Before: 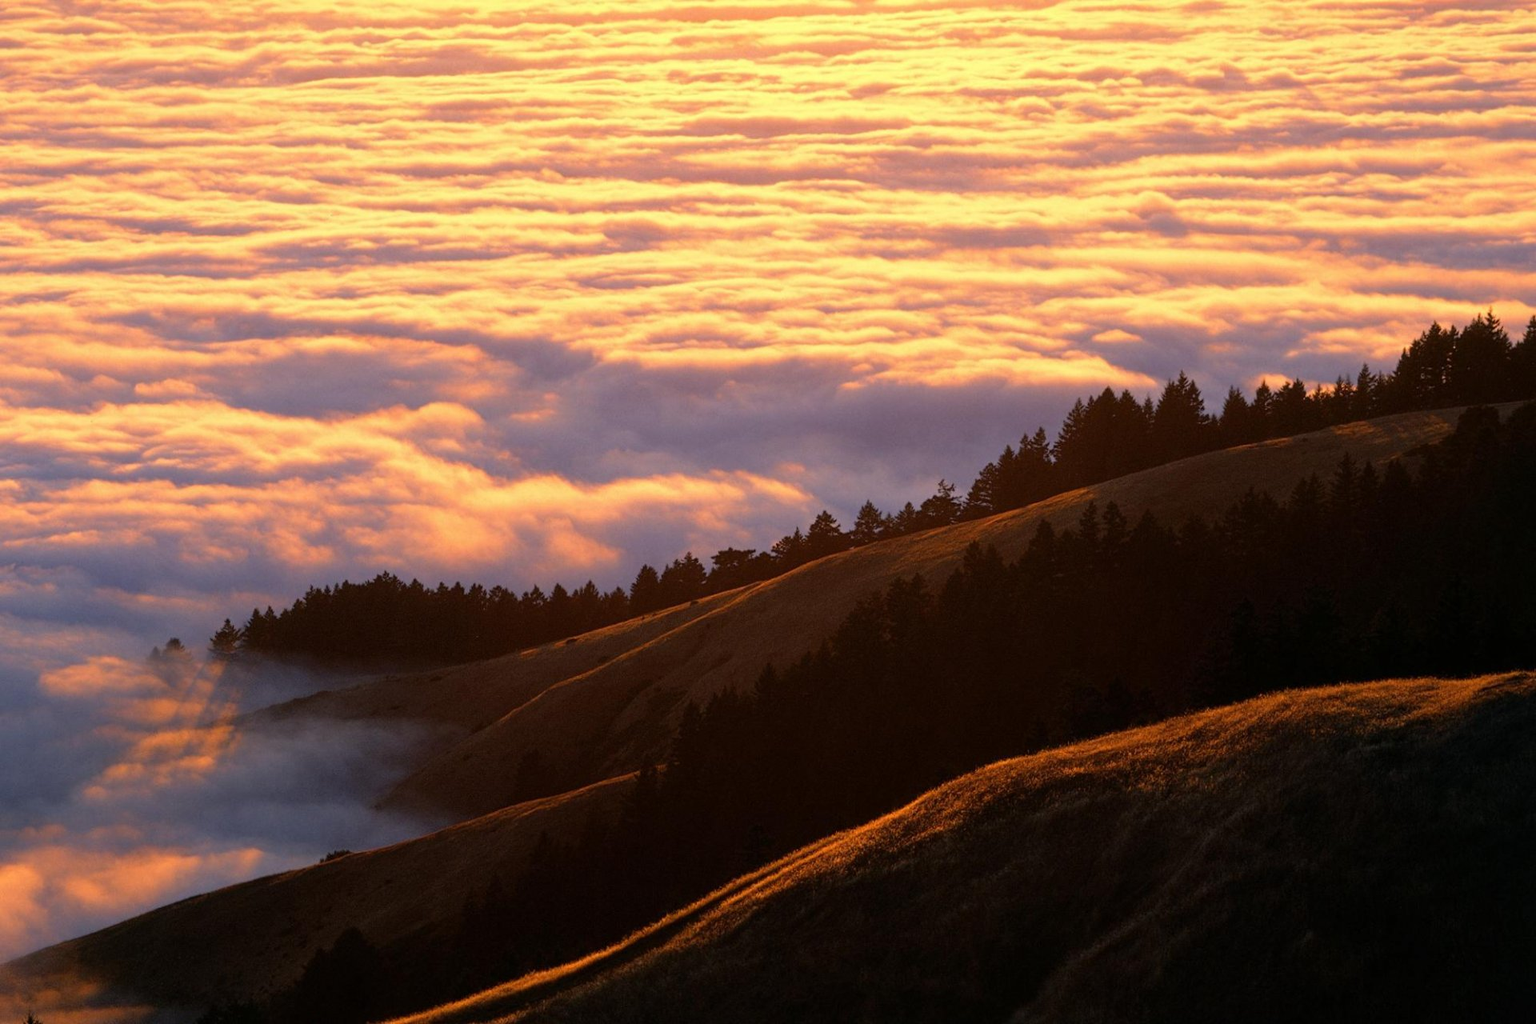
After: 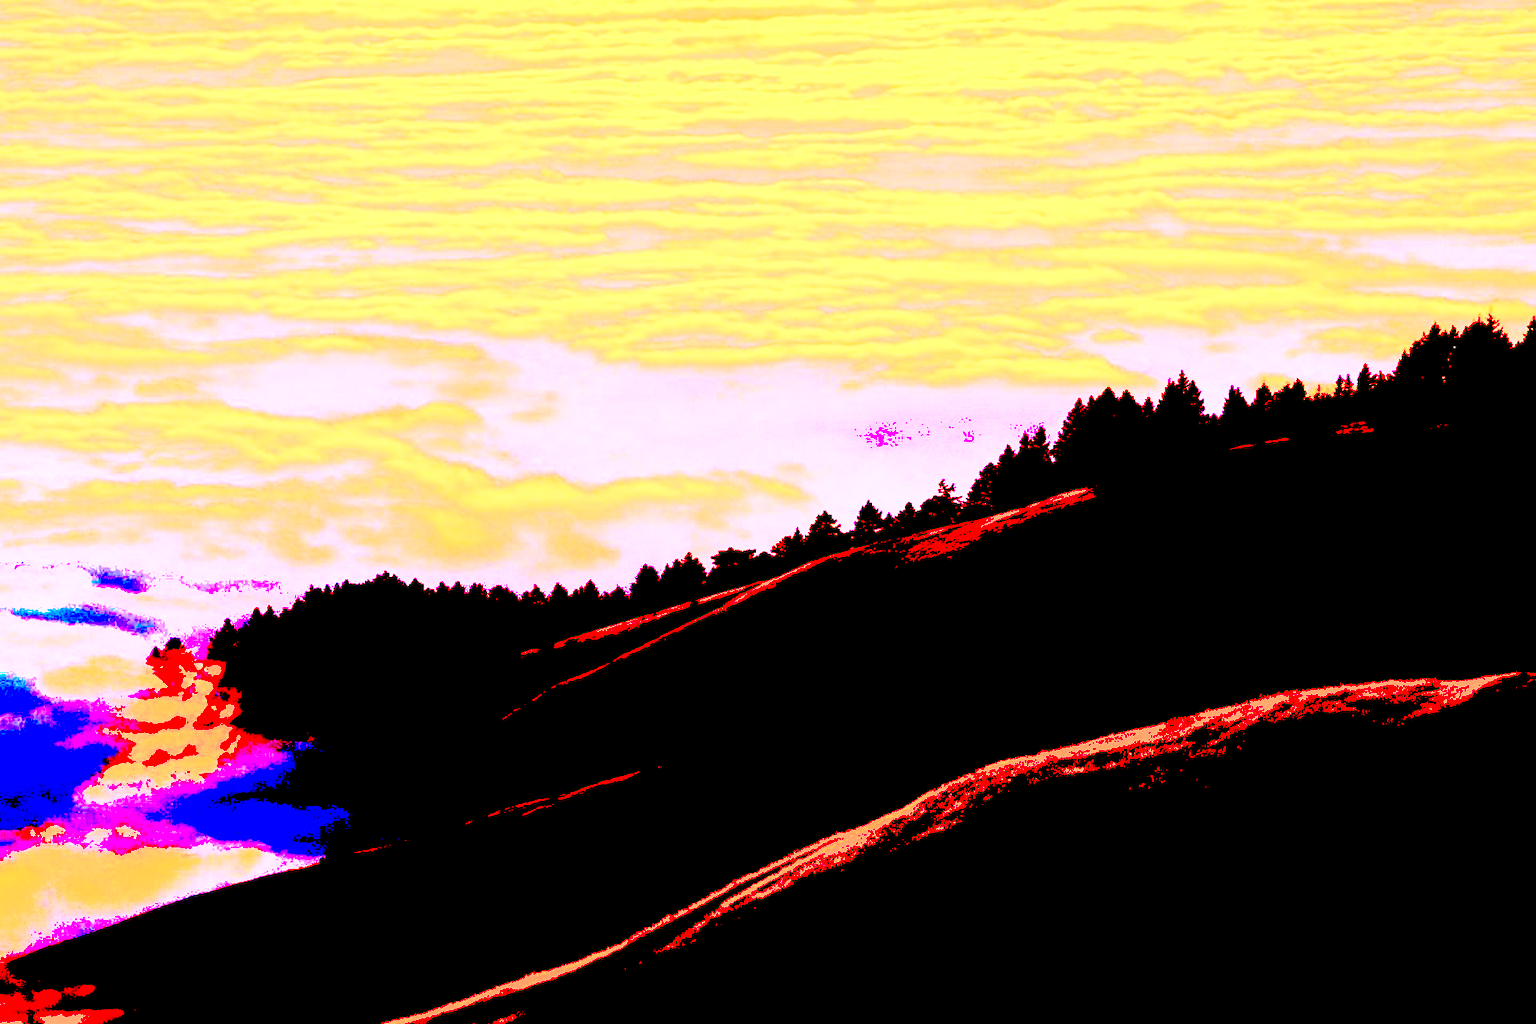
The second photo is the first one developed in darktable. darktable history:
exposure: black level correction 0.1, exposure 3 EV, compensate highlight preservation false
color balance: mode lift, gamma, gain (sRGB), lift [1, 1.049, 1, 1]
contrast brightness saturation: contrast 0.2, brightness 0.16, saturation 0.22
shadows and highlights: on, module defaults
